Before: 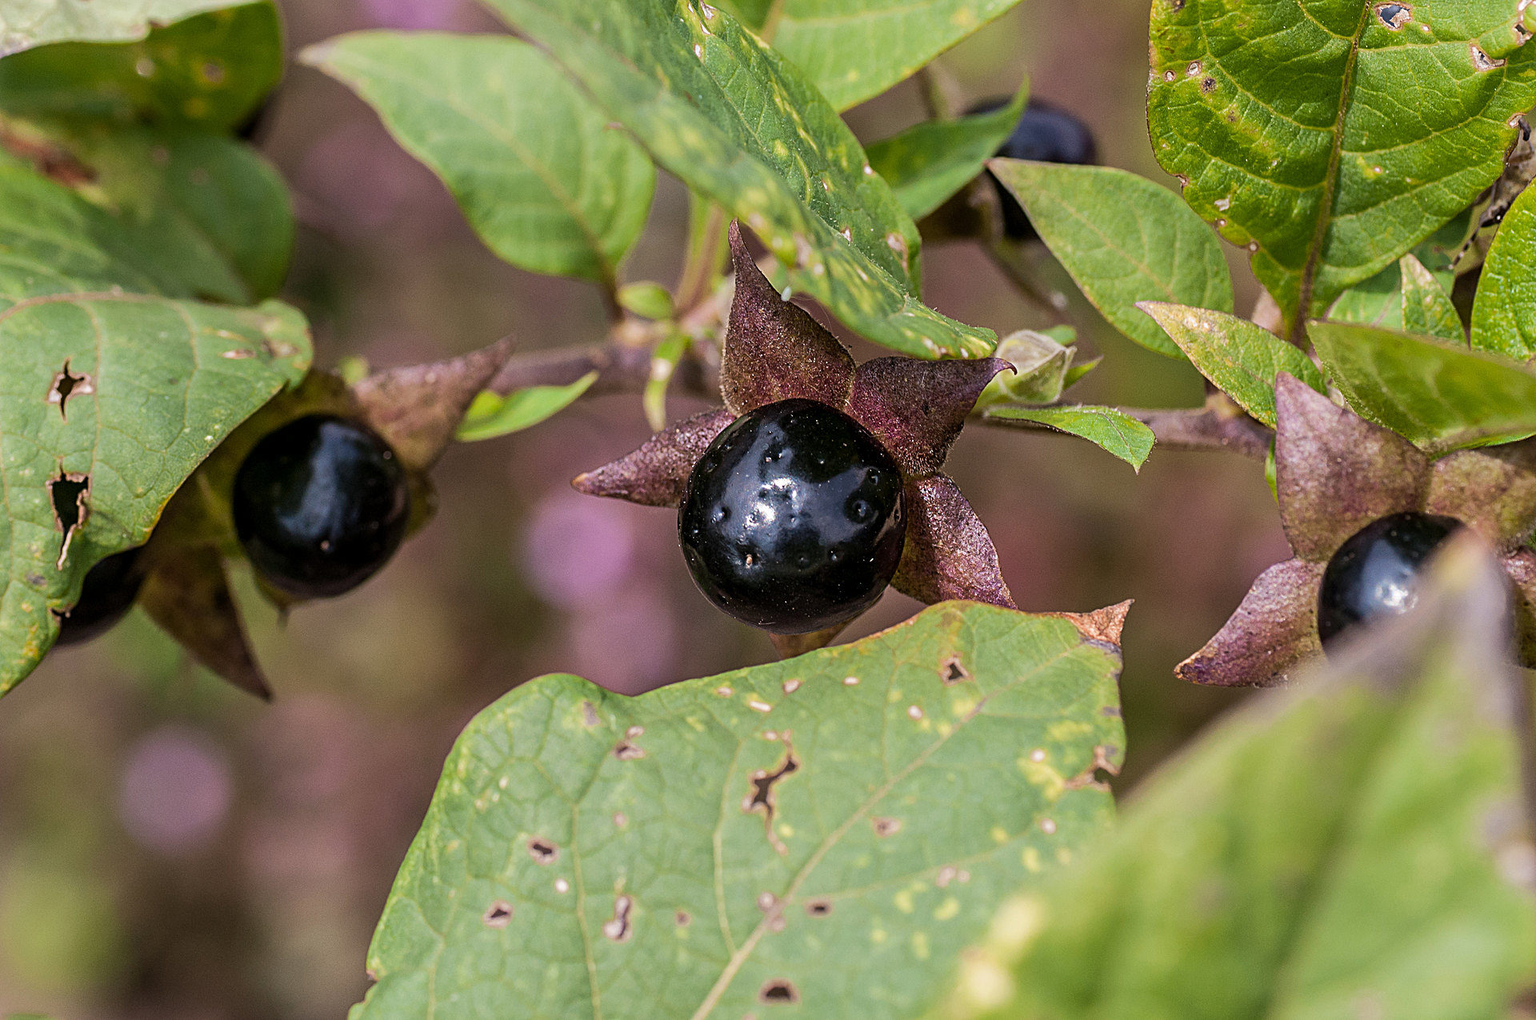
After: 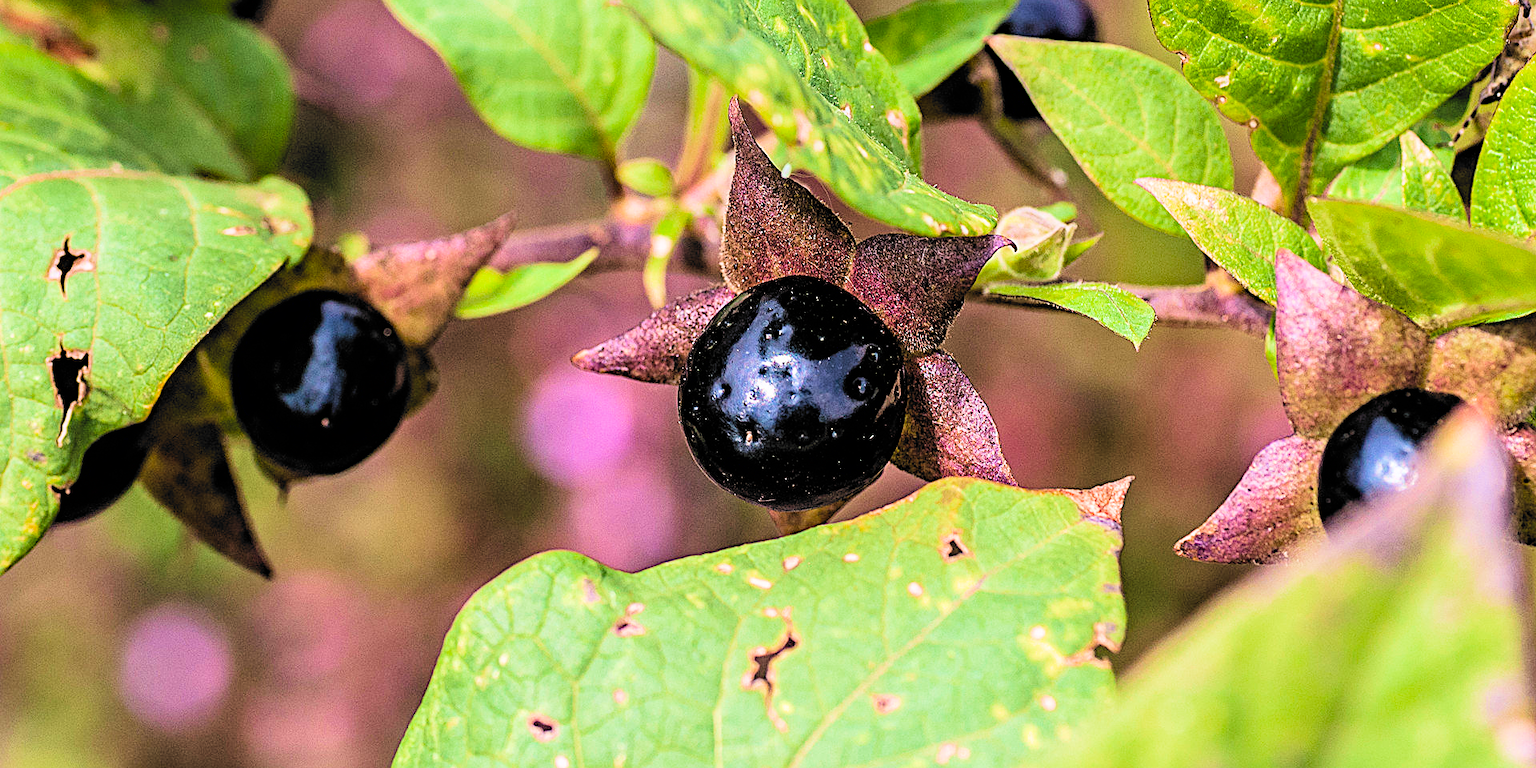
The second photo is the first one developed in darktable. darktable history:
sharpen: amount 0.215
crop and rotate: top 12.117%, bottom 12.525%
velvia: on, module defaults
filmic rgb: black relative exposure -5.15 EV, white relative exposure 3.99 EV, hardness 2.9, contrast 1.3, highlights saturation mix -31.01%, color science v6 (2022)
contrast brightness saturation: saturation 0.18
exposure: black level correction 0, exposure 1.121 EV, compensate exposure bias true, compensate highlight preservation false
haze removal: strength 0.284, distance 0.248, compatibility mode true, adaptive false
